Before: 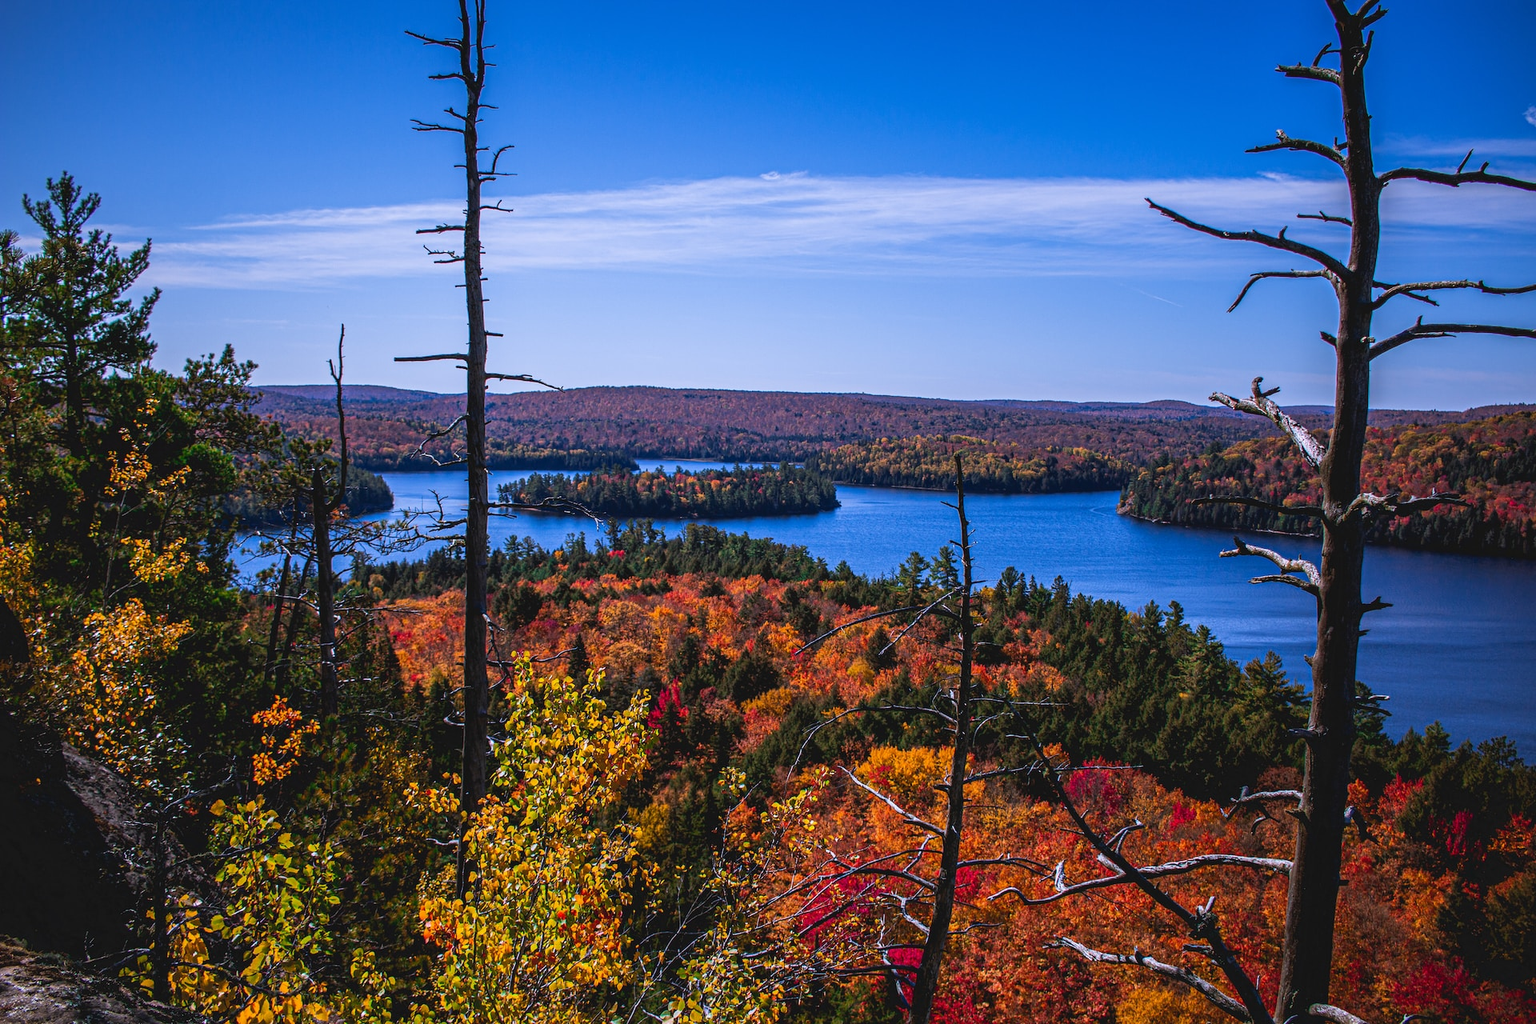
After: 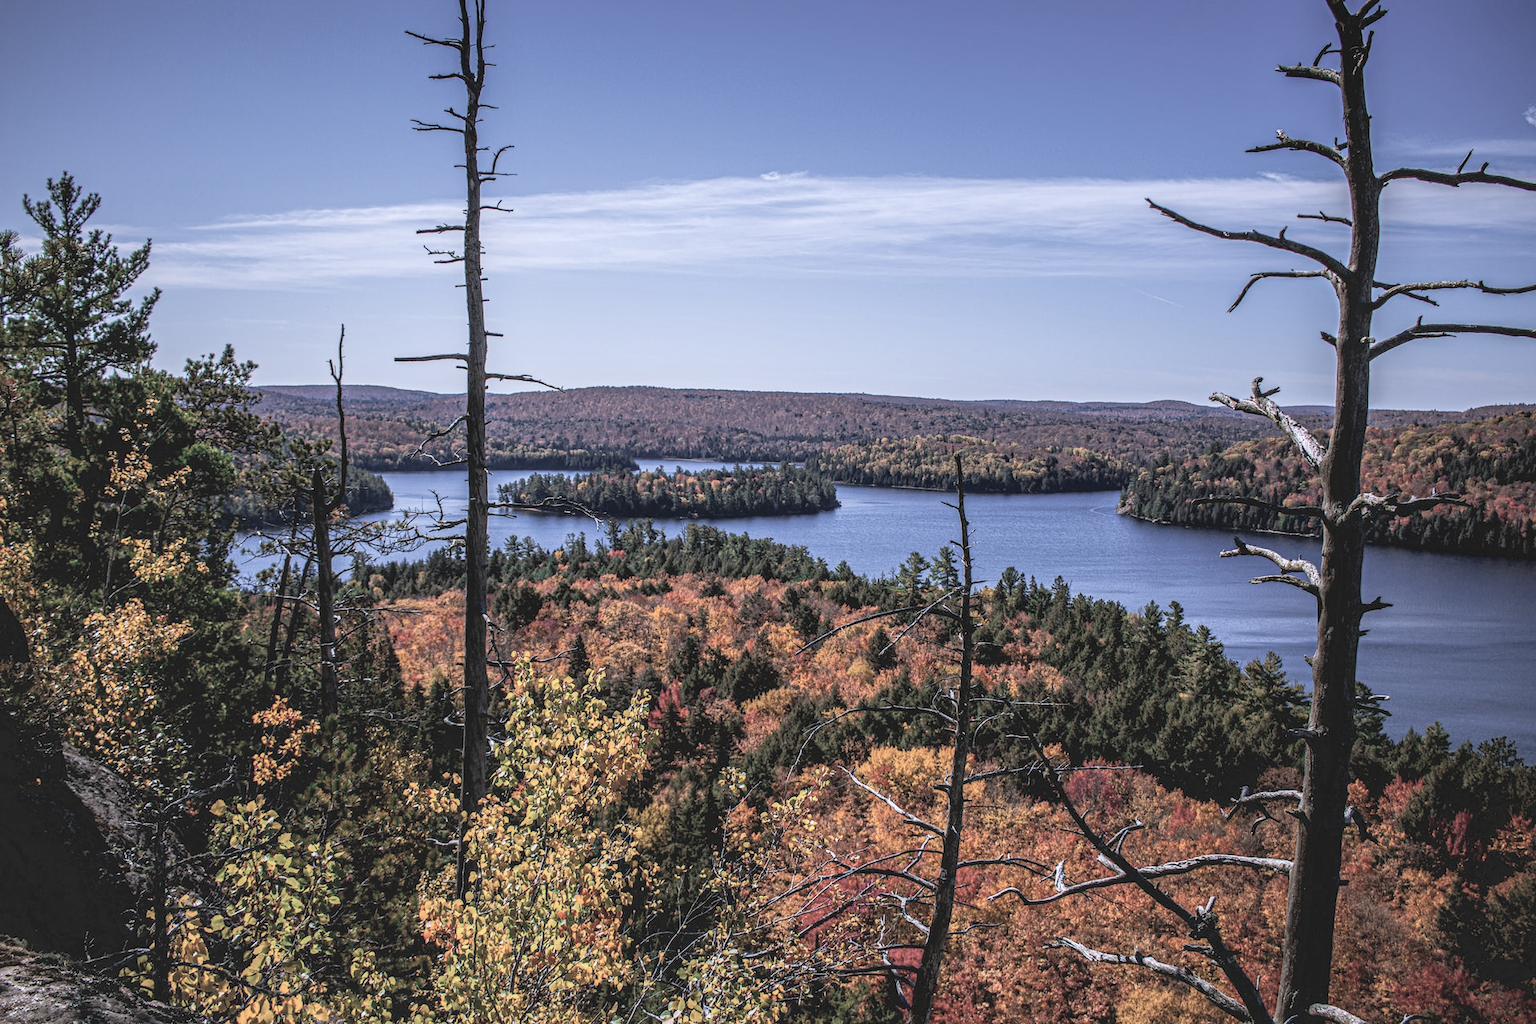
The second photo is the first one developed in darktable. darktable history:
contrast brightness saturation: brightness 0.18, saturation -0.5
local contrast: on, module defaults
